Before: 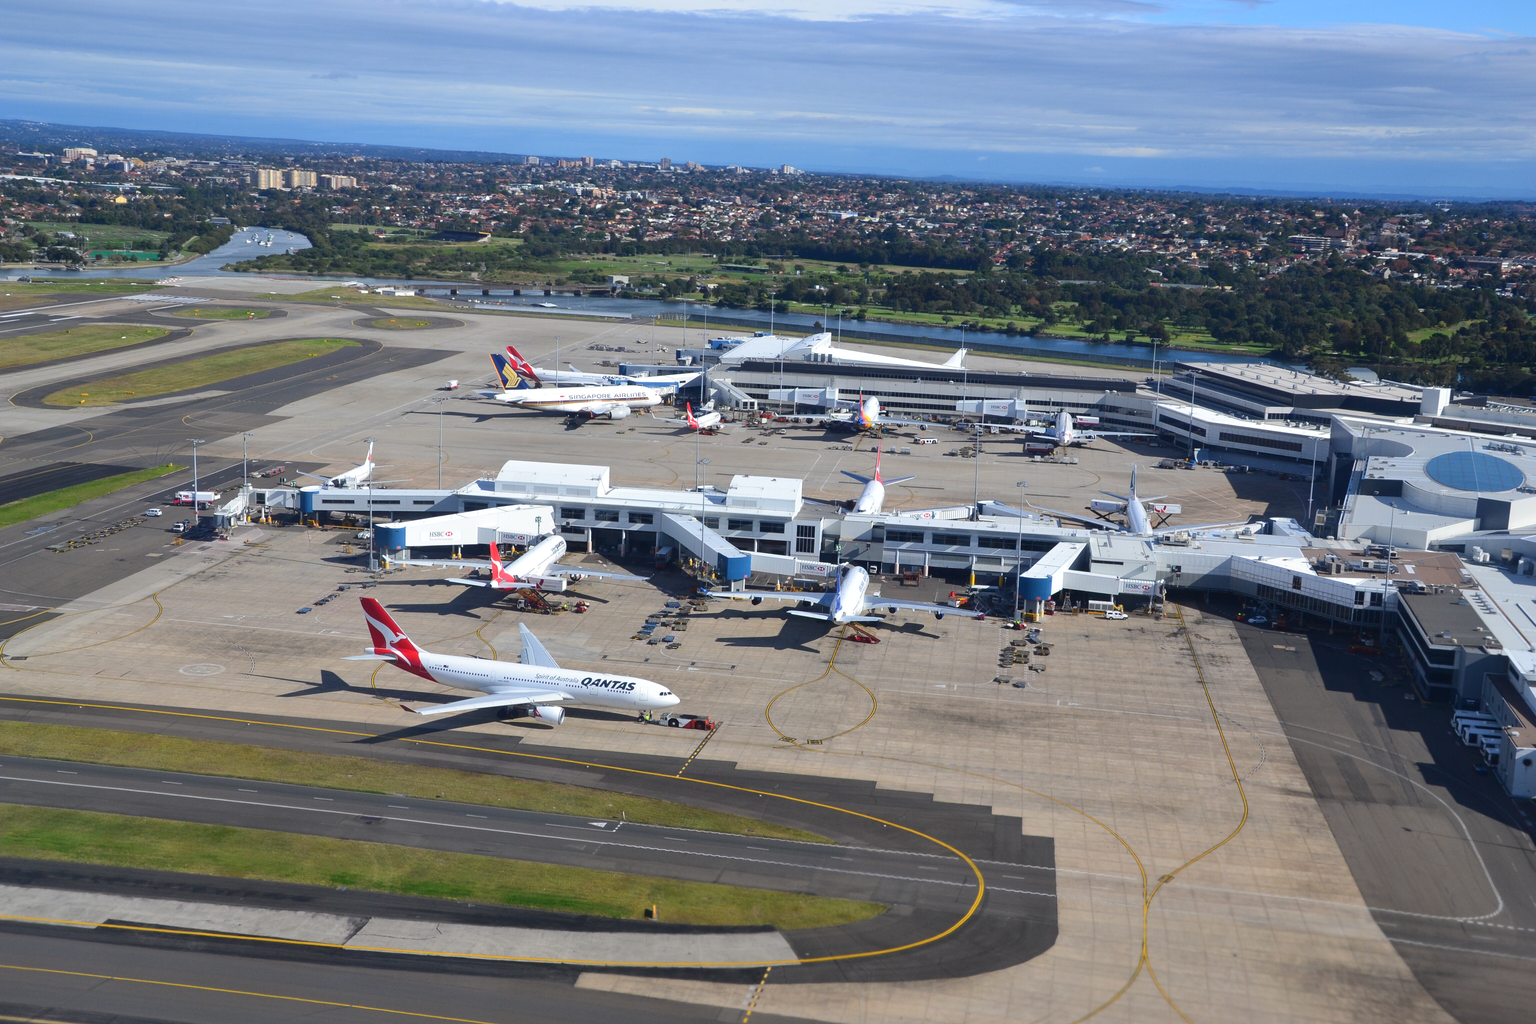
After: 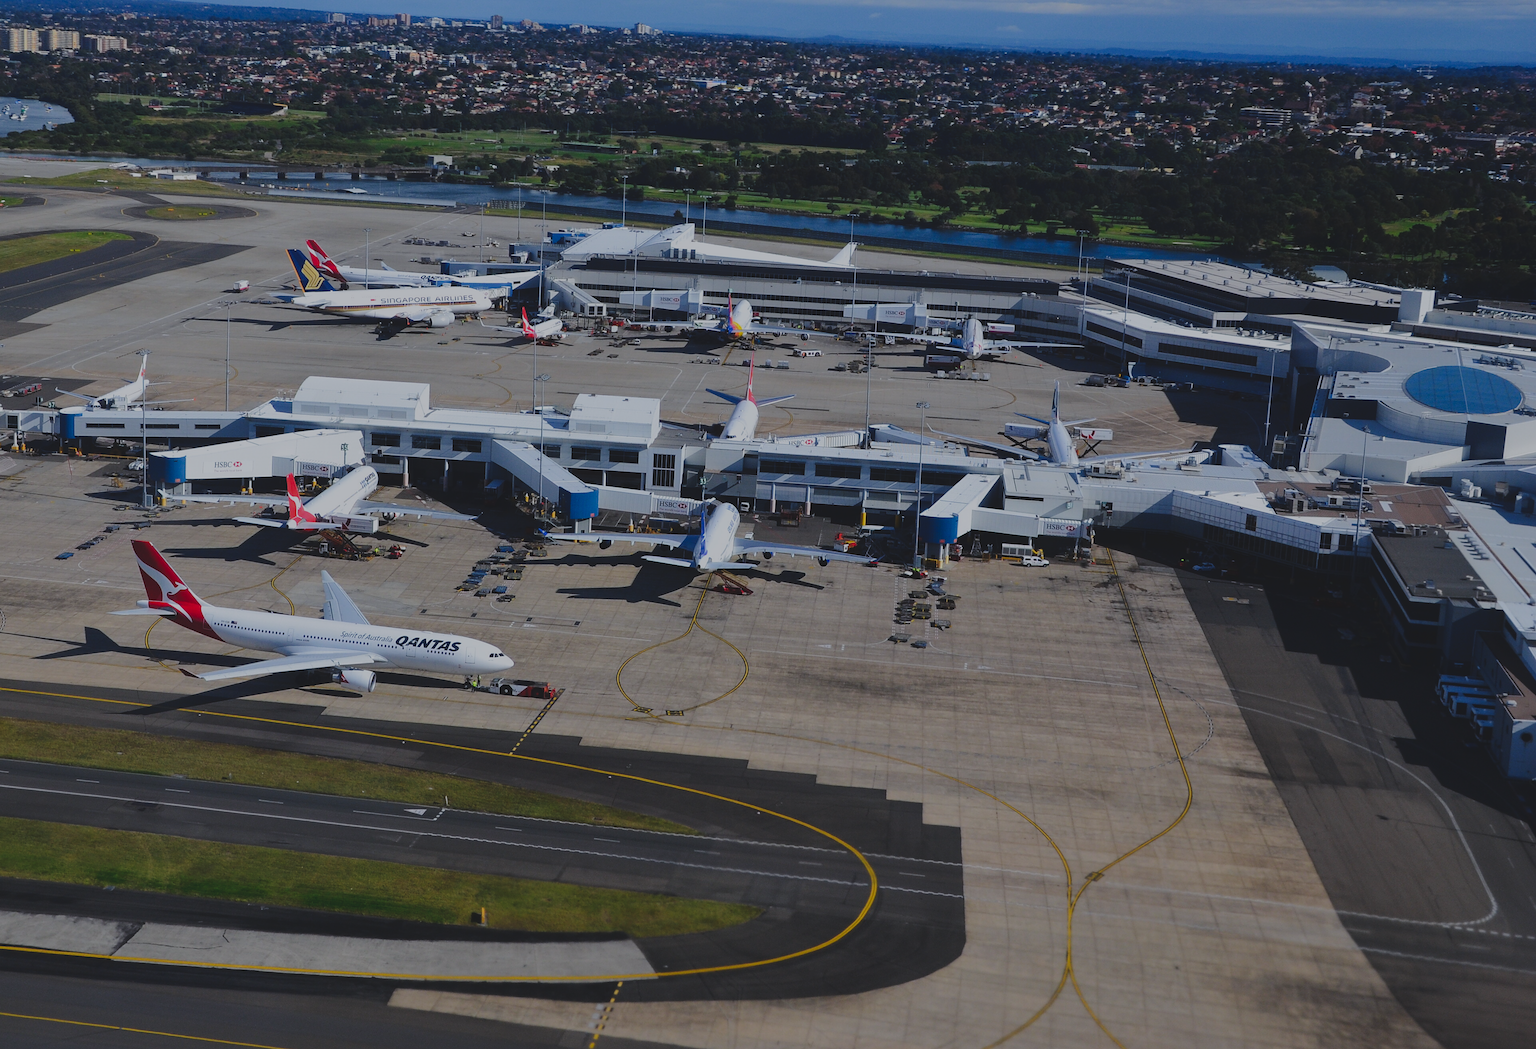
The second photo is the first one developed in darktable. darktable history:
white balance: red 0.983, blue 1.036
crop: left 16.315%, top 14.246%
exposure: exposure -1.468 EV, compensate highlight preservation false
sharpen: amount 0.2
tone curve: curves: ch0 [(0, 0) (0.003, 0.09) (0.011, 0.095) (0.025, 0.097) (0.044, 0.108) (0.069, 0.117) (0.1, 0.129) (0.136, 0.151) (0.177, 0.185) (0.224, 0.229) (0.277, 0.299) (0.335, 0.379) (0.399, 0.469) (0.468, 0.55) (0.543, 0.629) (0.623, 0.702) (0.709, 0.775) (0.801, 0.85) (0.898, 0.91) (1, 1)], preserve colors none
